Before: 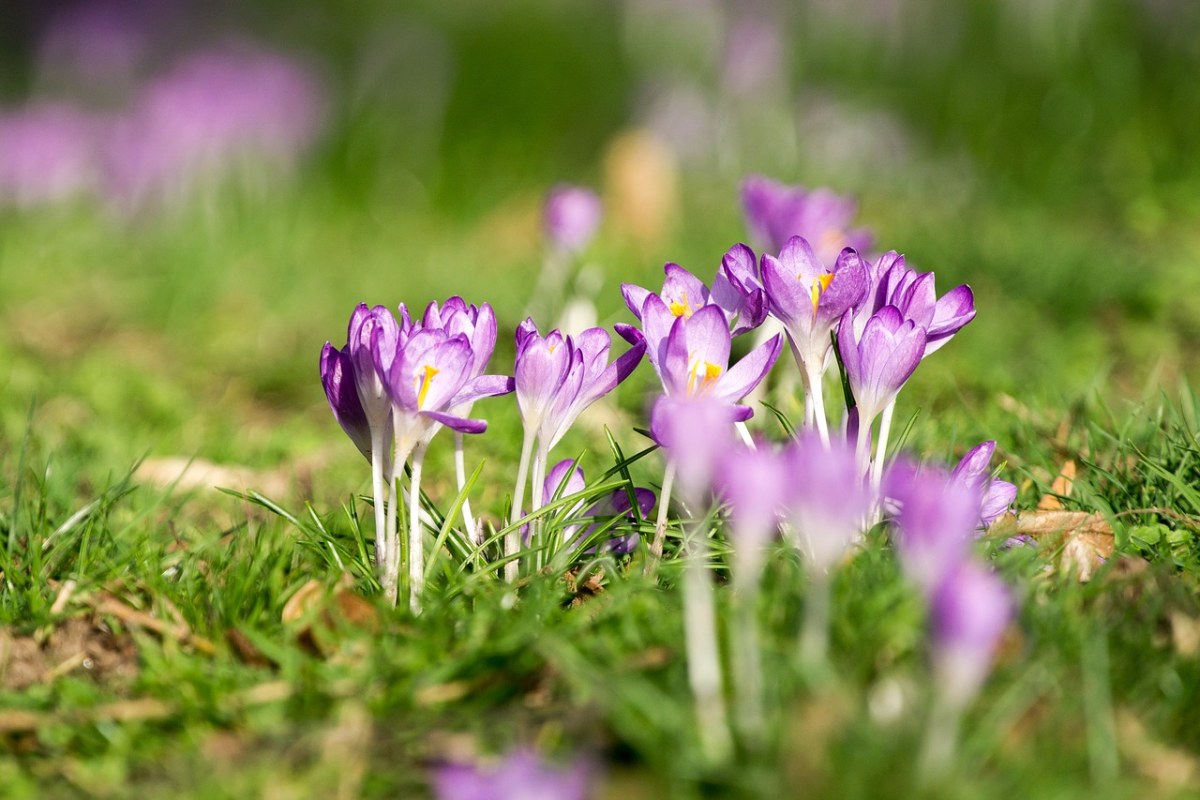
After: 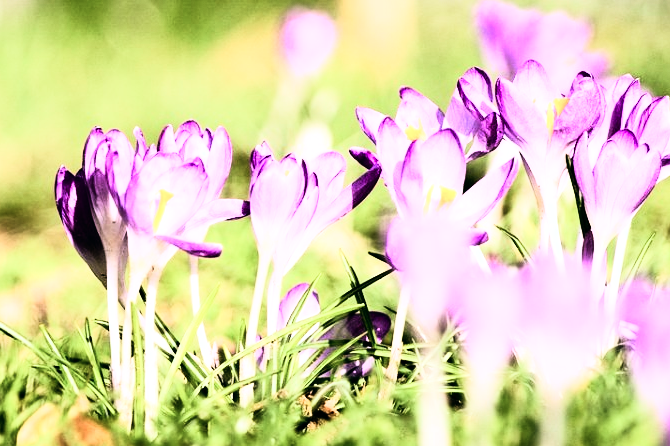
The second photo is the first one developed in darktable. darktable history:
rgb curve: curves: ch0 [(0, 0) (0.21, 0.15) (0.24, 0.21) (0.5, 0.75) (0.75, 0.96) (0.89, 0.99) (1, 1)]; ch1 [(0, 0.02) (0.21, 0.13) (0.25, 0.2) (0.5, 0.67) (0.75, 0.9) (0.89, 0.97) (1, 1)]; ch2 [(0, 0.02) (0.21, 0.13) (0.25, 0.2) (0.5, 0.67) (0.75, 0.9) (0.89, 0.97) (1, 1)], compensate middle gray true
color balance rgb: perceptual saturation grading › global saturation 20%, perceptual saturation grading › highlights -25%, perceptual saturation grading › shadows 25%
white balance: red 1.066, blue 1.119
crop and rotate: left 22.13%, top 22.054%, right 22.026%, bottom 22.102%
tone equalizer: -8 EV -0.417 EV, -7 EV -0.389 EV, -6 EV -0.333 EV, -5 EV -0.222 EV, -3 EV 0.222 EV, -2 EV 0.333 EV, -1 EV 0.389 EV, +0 EV 0.417 EV, edges refinement/feathering 500, mask exposure compensation -1.57 EV, preserve details no
color balance: lift [1, 0.994, 1.002, 1.006], gamma [0.957, 1.081, 1.016, 0.919], gain [0.97, 0.972, 1.01, 1.028], input saturation 91.06%, output saturation 79.8%
